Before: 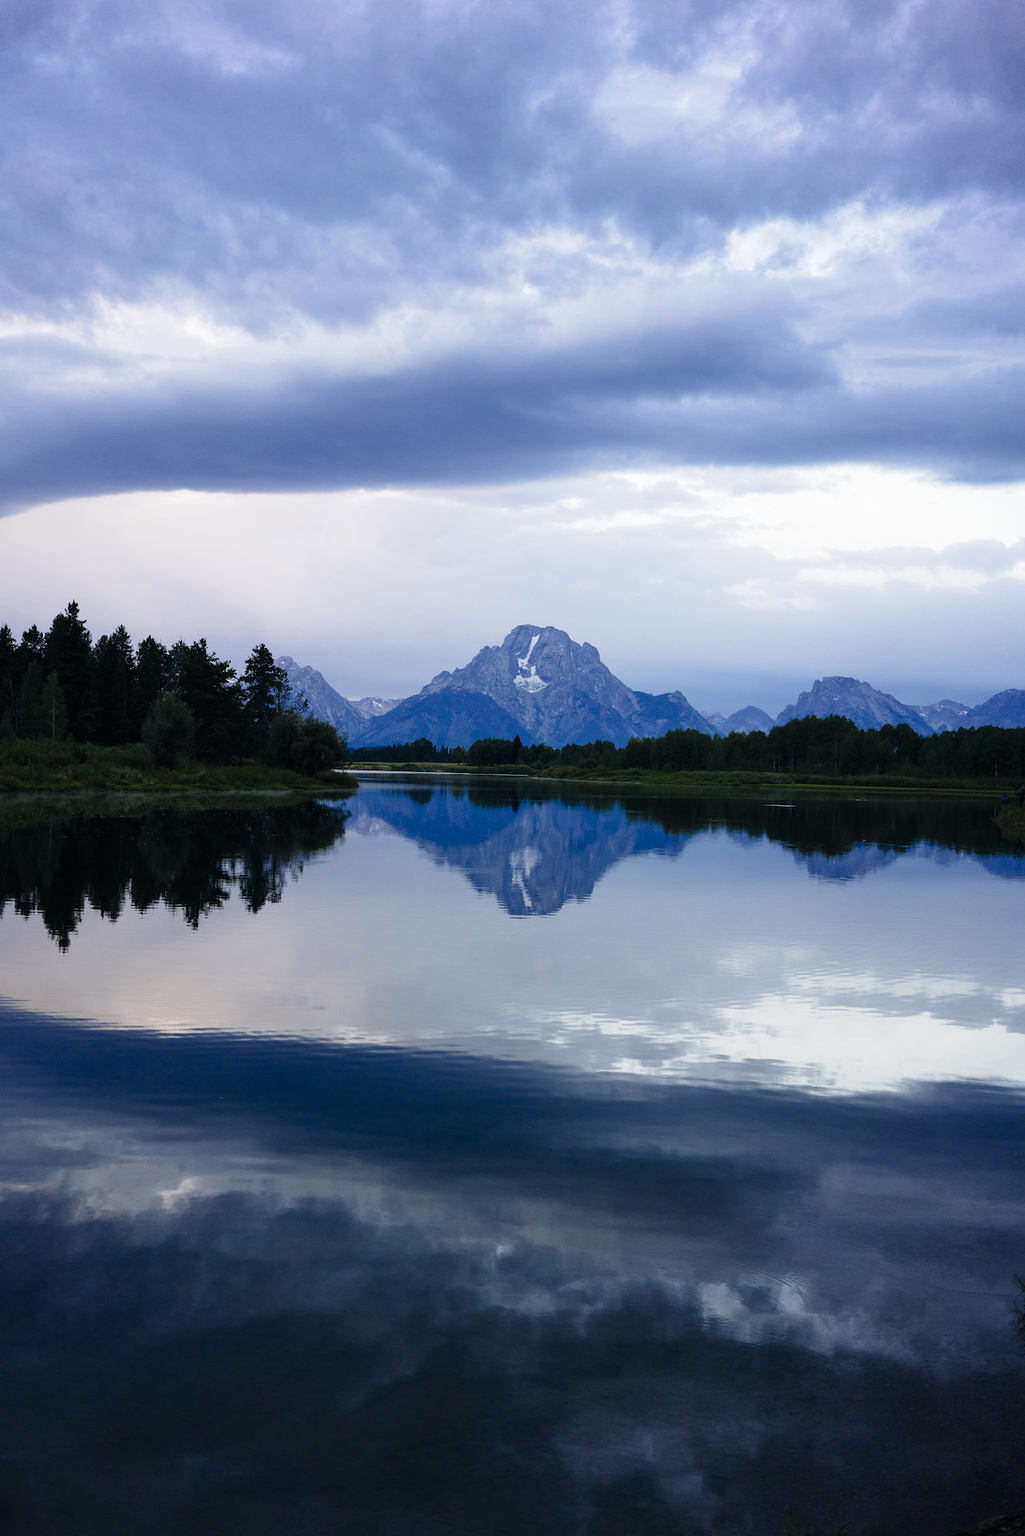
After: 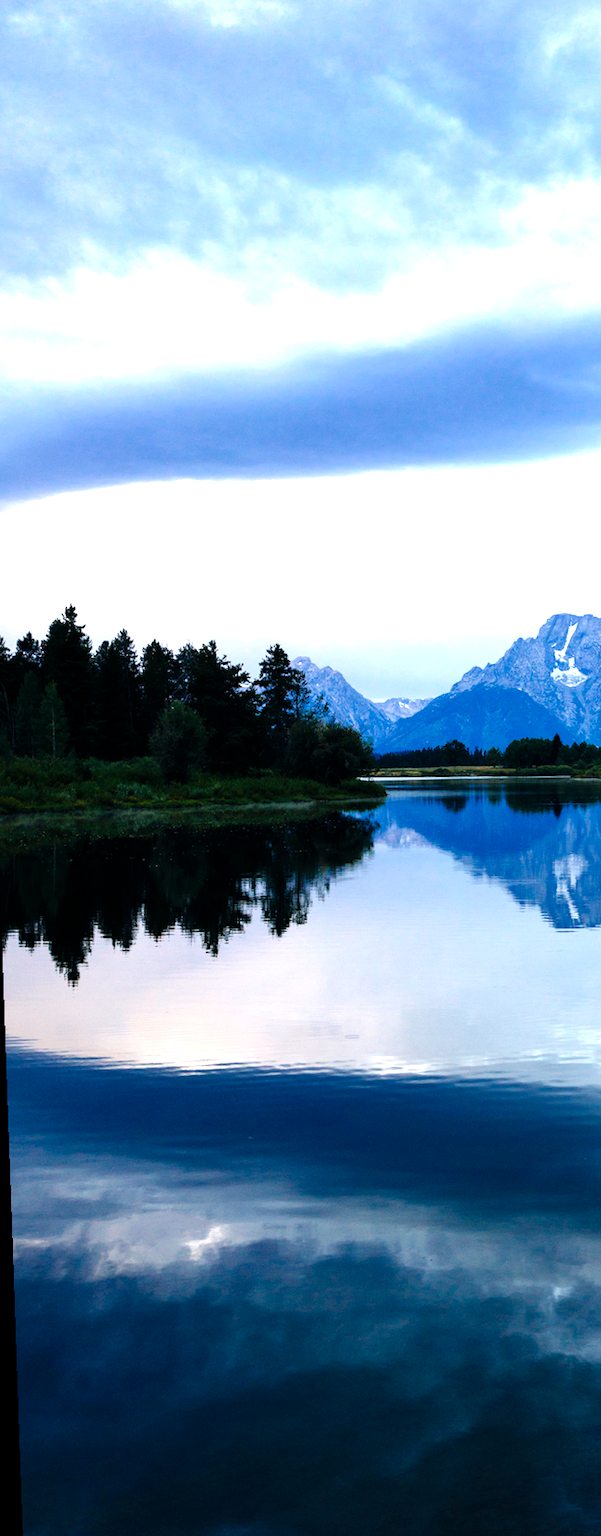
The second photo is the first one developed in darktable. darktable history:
rotate and perspective: rotation -2°, crop left 0.022, crop right 0.978, crop top 0.049, crop bottom 0.951
levels: levels [0, 0.374, 0.749]
crop: left 0.587%, right 45.588%, bottom 0.086%
